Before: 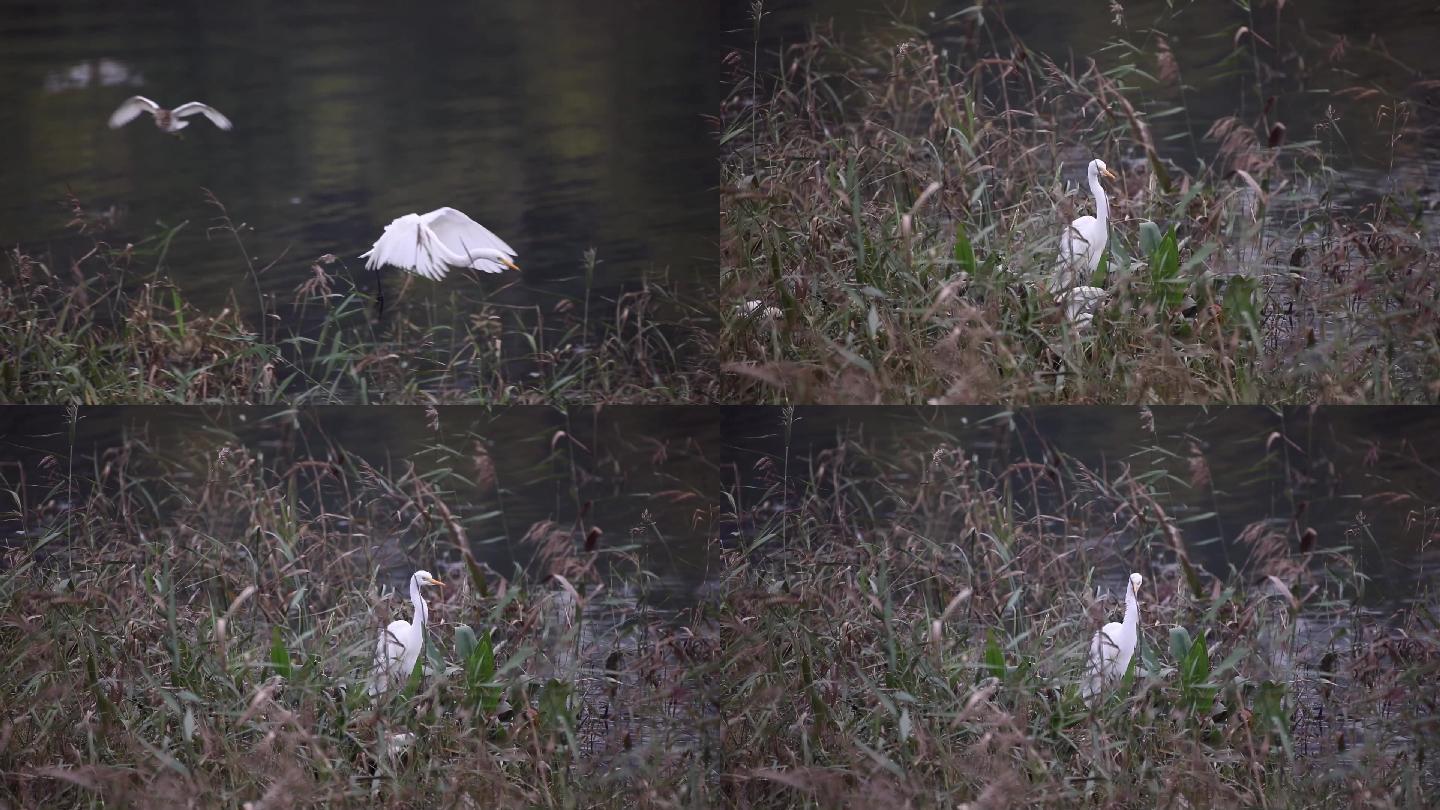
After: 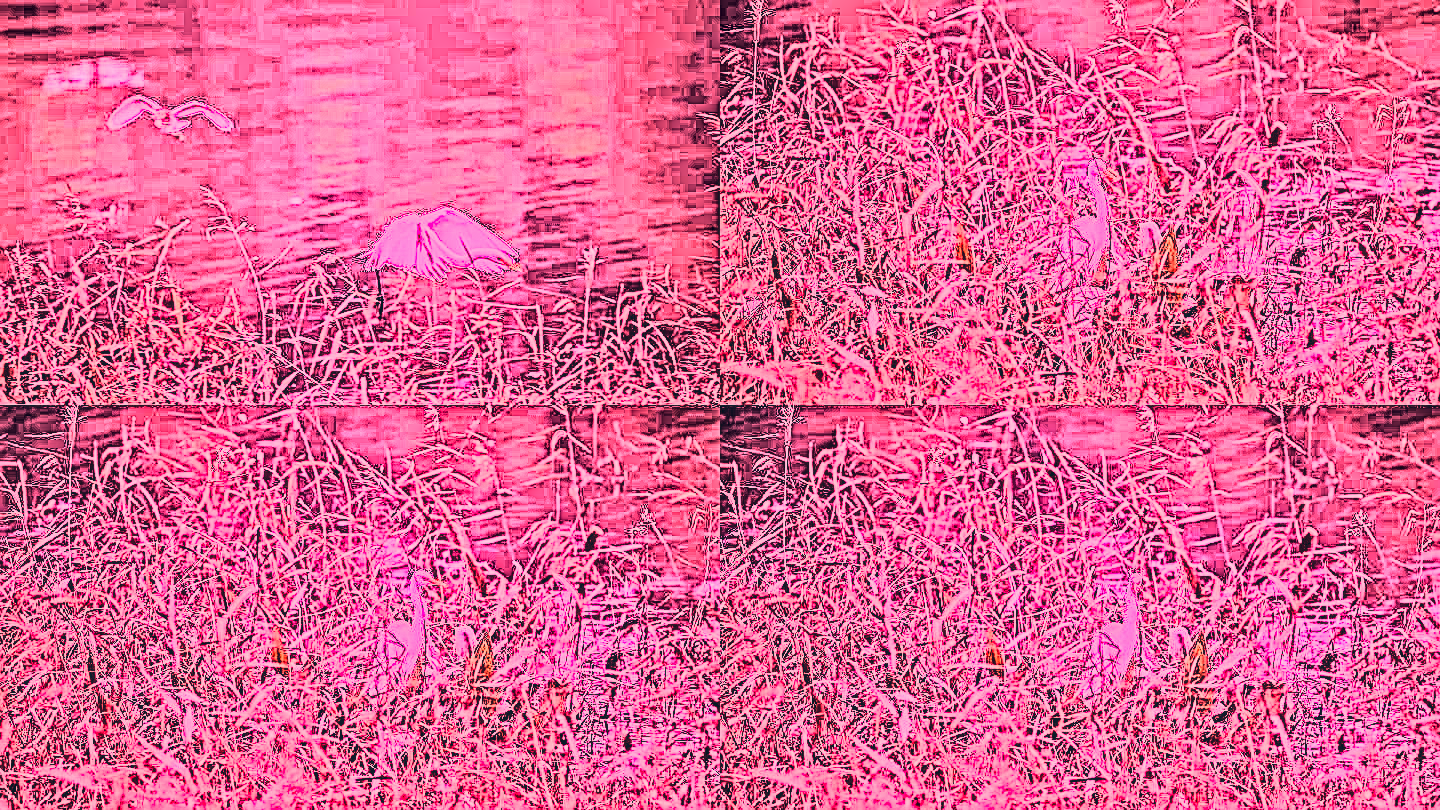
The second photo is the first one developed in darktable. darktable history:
local contrast: on, module defaults
color correction: highlights a* 14.46, highlights b* 5.85, shadows a* -5.53, shadows b* -15.24, saturation 0.85
rgb curve: curves: ch0 [(0, 0) (0.21, 0.15) (0.24, 0.21) (0.5, 0.75) (0.75, 0.96) (0.89, 0.99) (1, 1)]; ch1 [(0, 0.02) (0.21, 0.13) (0.25, 0.2) (0.5, 0.67) (0.75, 0.9) (0.89, 0.97) (1, 1)]; ch2 [(0, 0.02) (0.21, 0.13) (0.25, 0.2) (0.5, 0.67) (0.75, 0.9) (0.89, 0.97) (1, 1)], compensate middle gray true
contrast equalizer: octaves 7, y [[0.406, 0.494, 0.589, 0.753, 0.877, 0.999], [0.5 ×6], [0.5 ×6], [0 ×6], [0 ×6]]
base curve: curves: ch0 [(0, 0) (0.028, 0.03) (0.121, 0.232) (0.46, 0.748) (0.859, 0.968) (1, 1)]
contrast brightness saturation: saturation -0.05
white balance: red 4.26, blue 1.802
sharpen: on, module defaults
